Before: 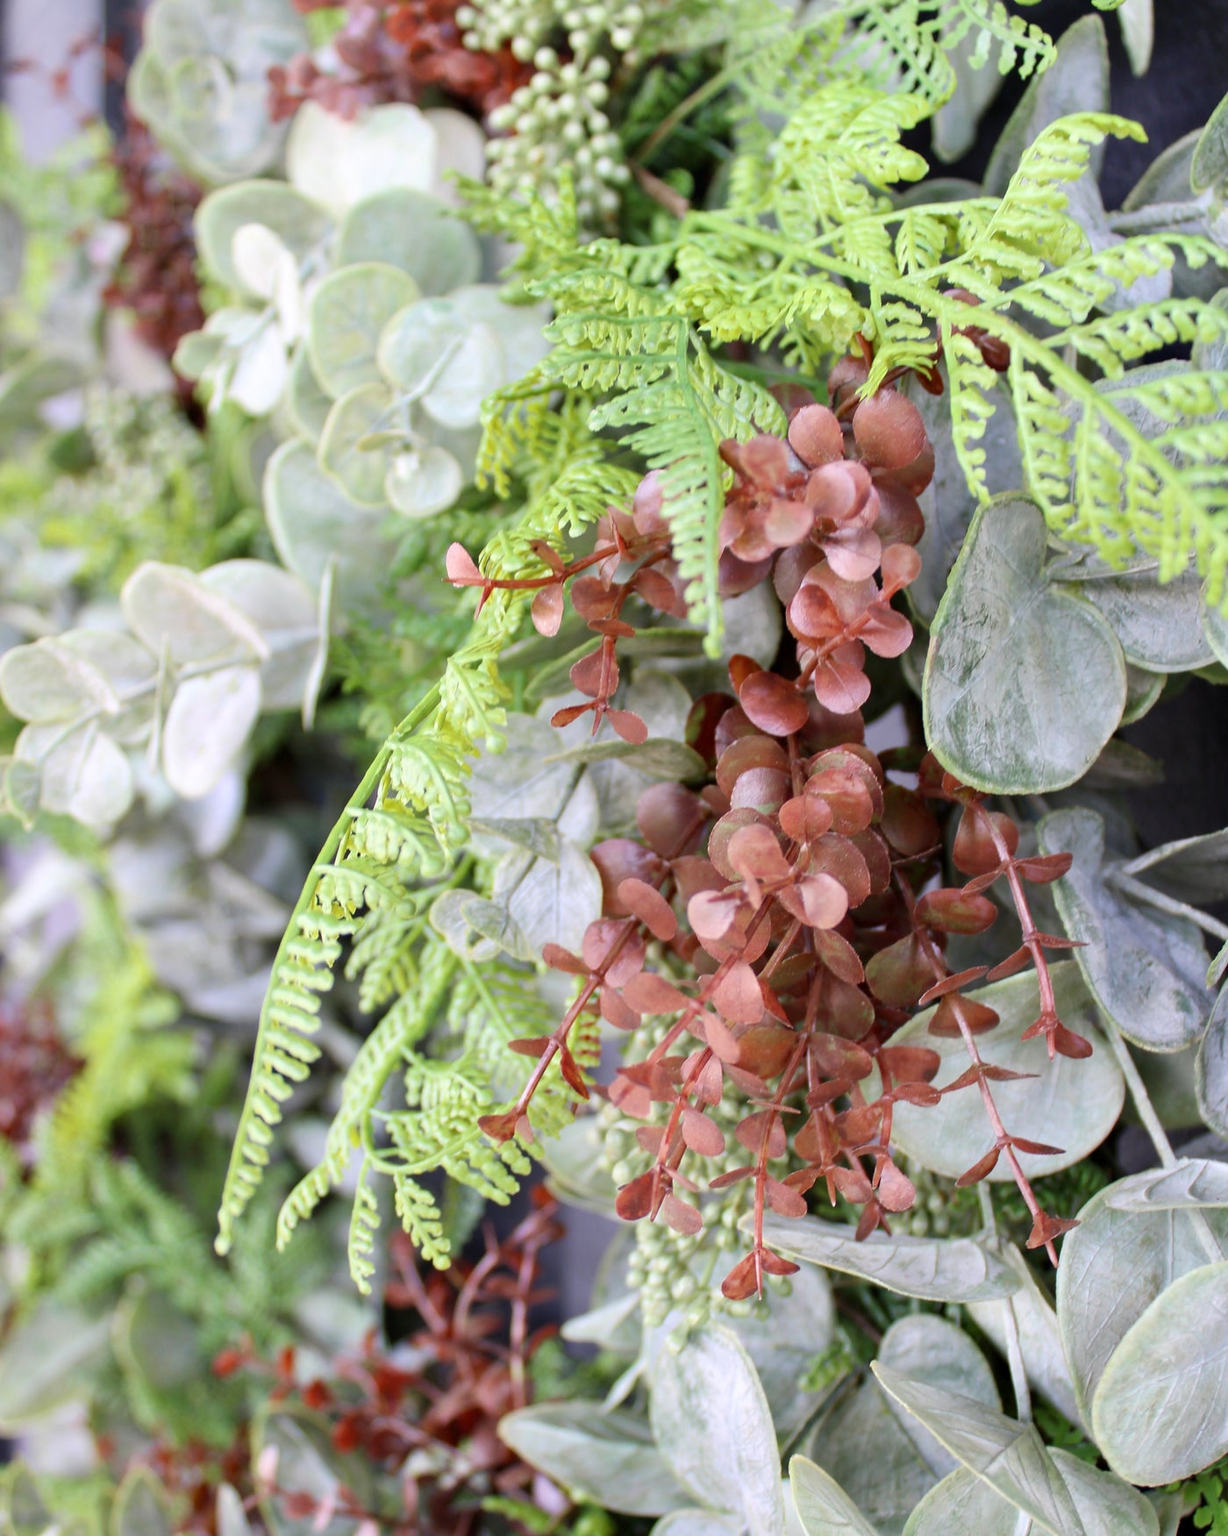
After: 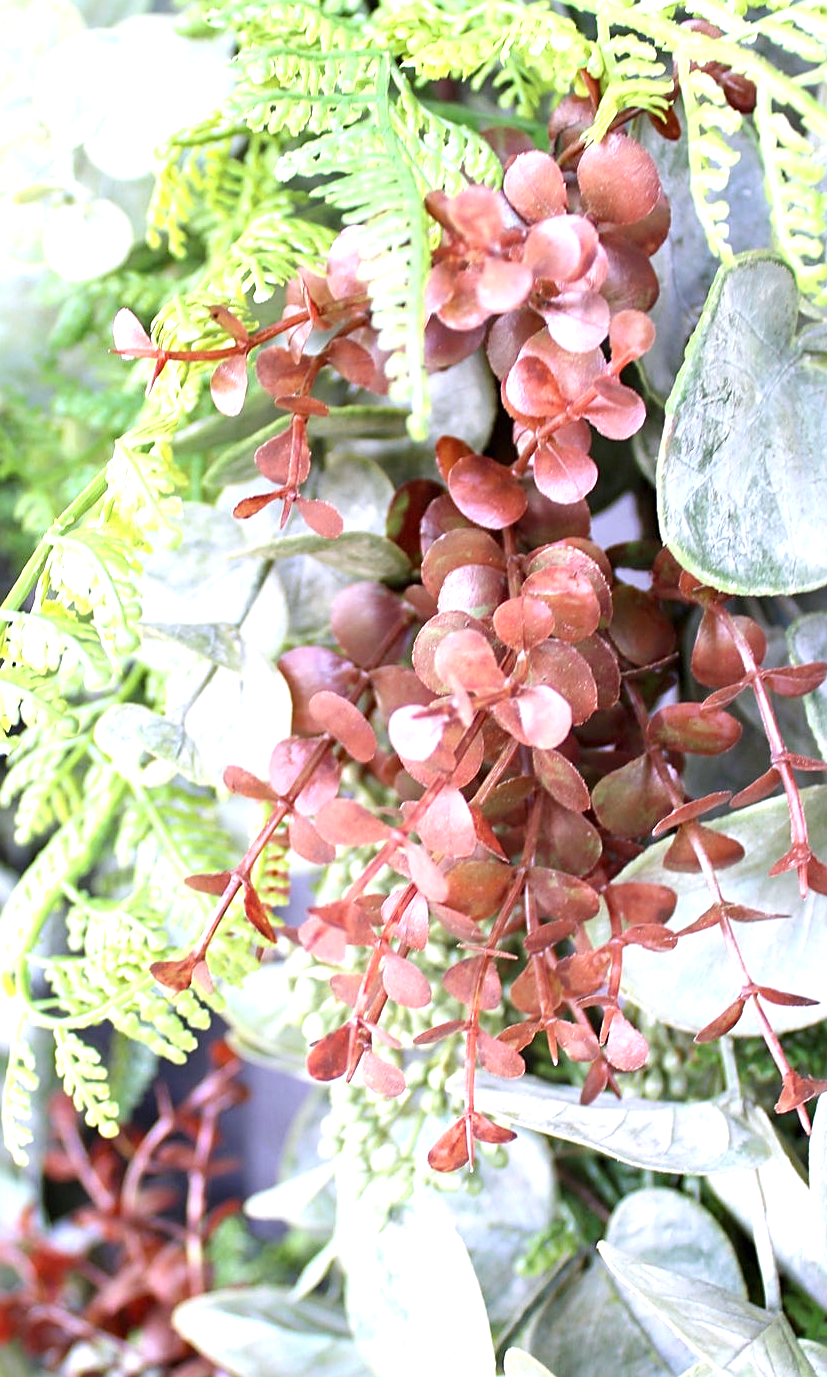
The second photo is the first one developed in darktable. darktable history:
color calibration: illuminant as shot in camera, x 0.358, y 0.373, temperature 4628.91 K
sharpen: on, module defaults
crop and rotate: left 28.256%, top 17.734%, right 12.656%, bottom 3.573%
exposure: exposure 1 EV, compensate highlight preservation false
